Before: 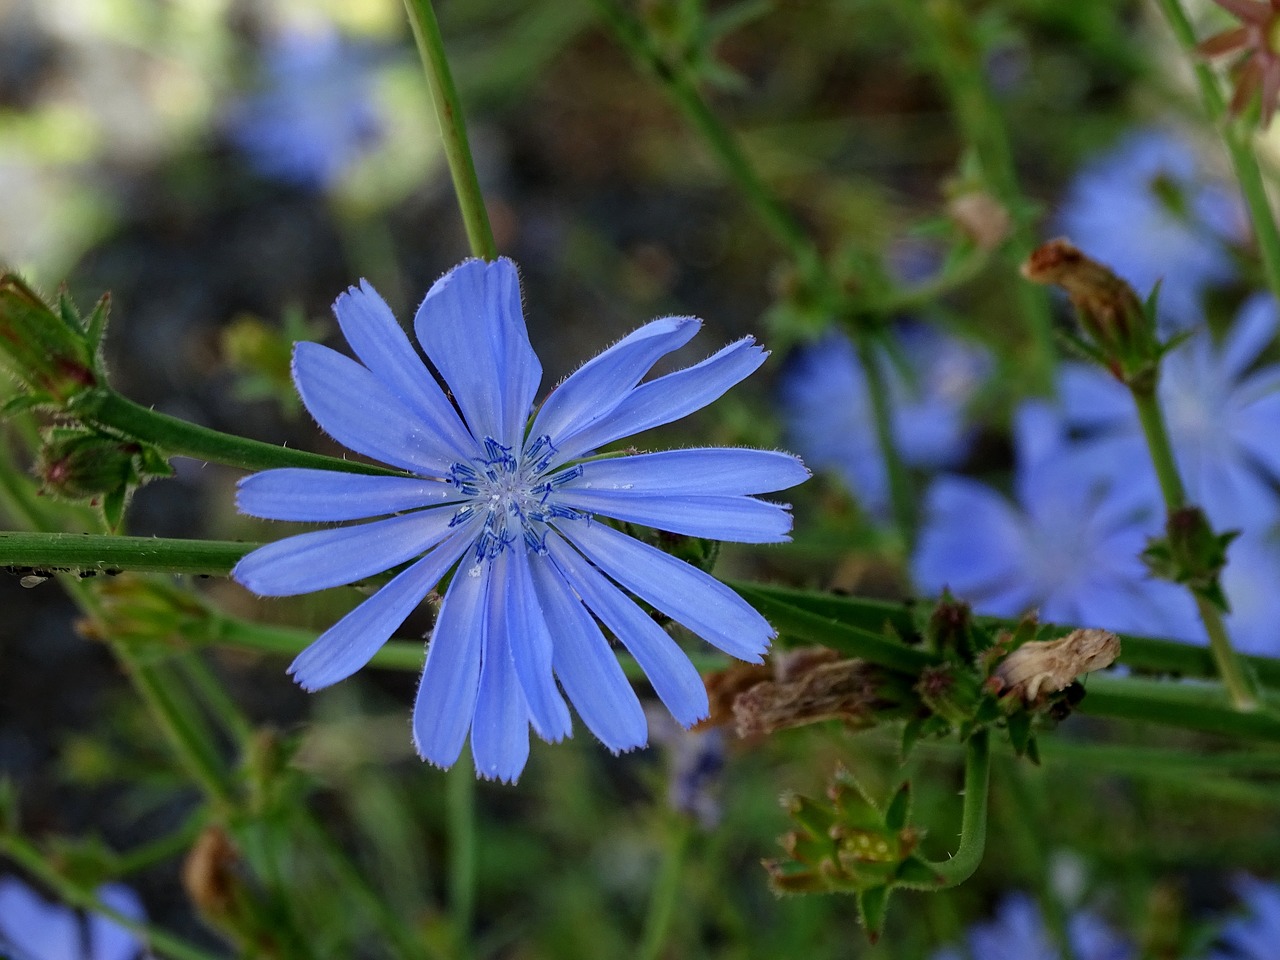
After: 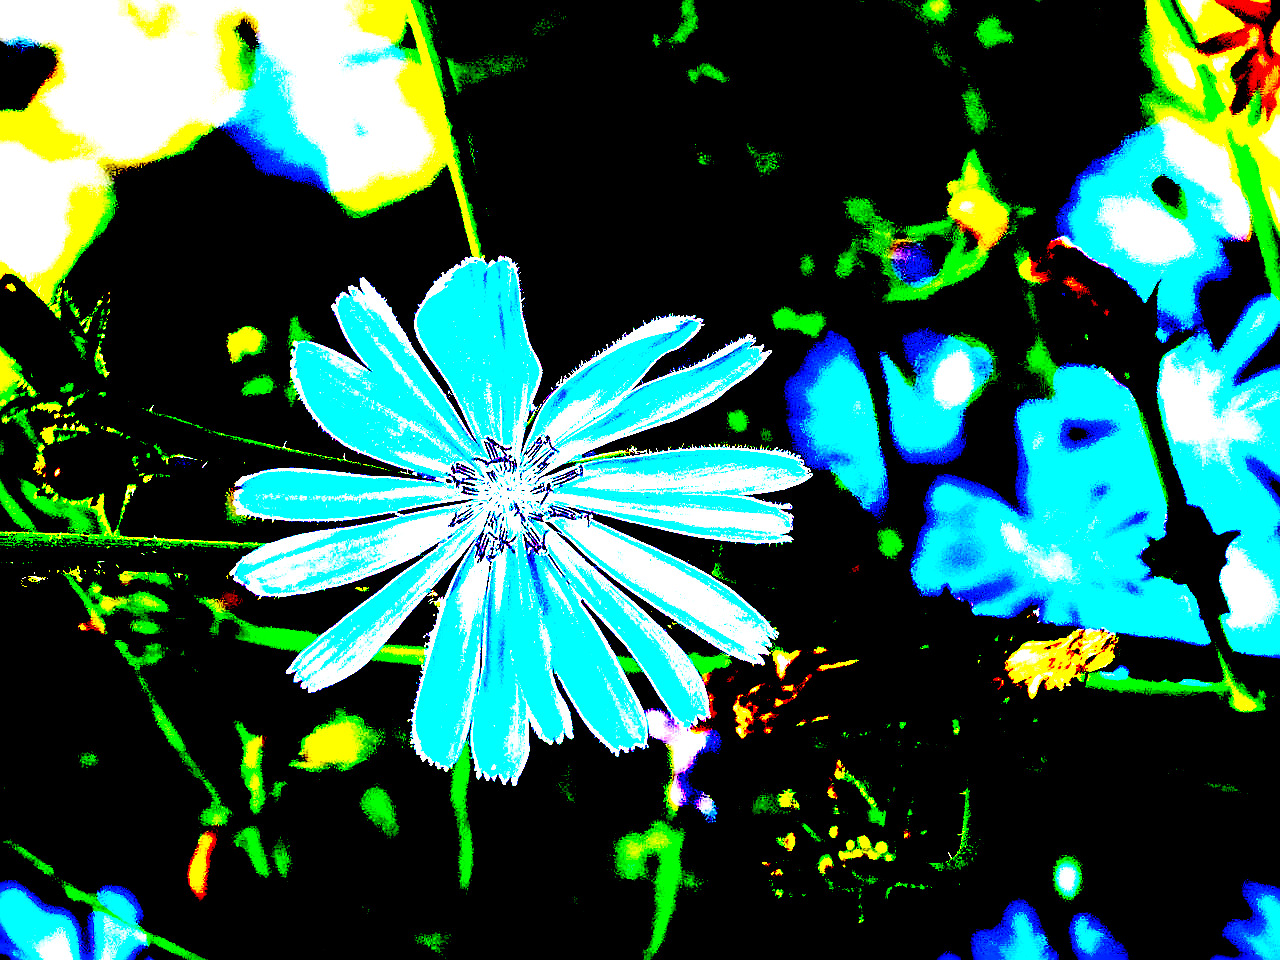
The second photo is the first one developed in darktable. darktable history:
sharpen: amount 0.214
color balance rgb: power › luminance -7.573%, power › chroma 2.244%, power › hue 220.18°, global offset › luminance -0.502%, linear chroma grading › global chroma 8.839%, perceptual saturation grading › global saturation 30.791%, global vibrance 21.325%
exposure: black level correction 0.1, exposure 2.994 EV, compensate exposure bias true, compensate highlight preservation false
